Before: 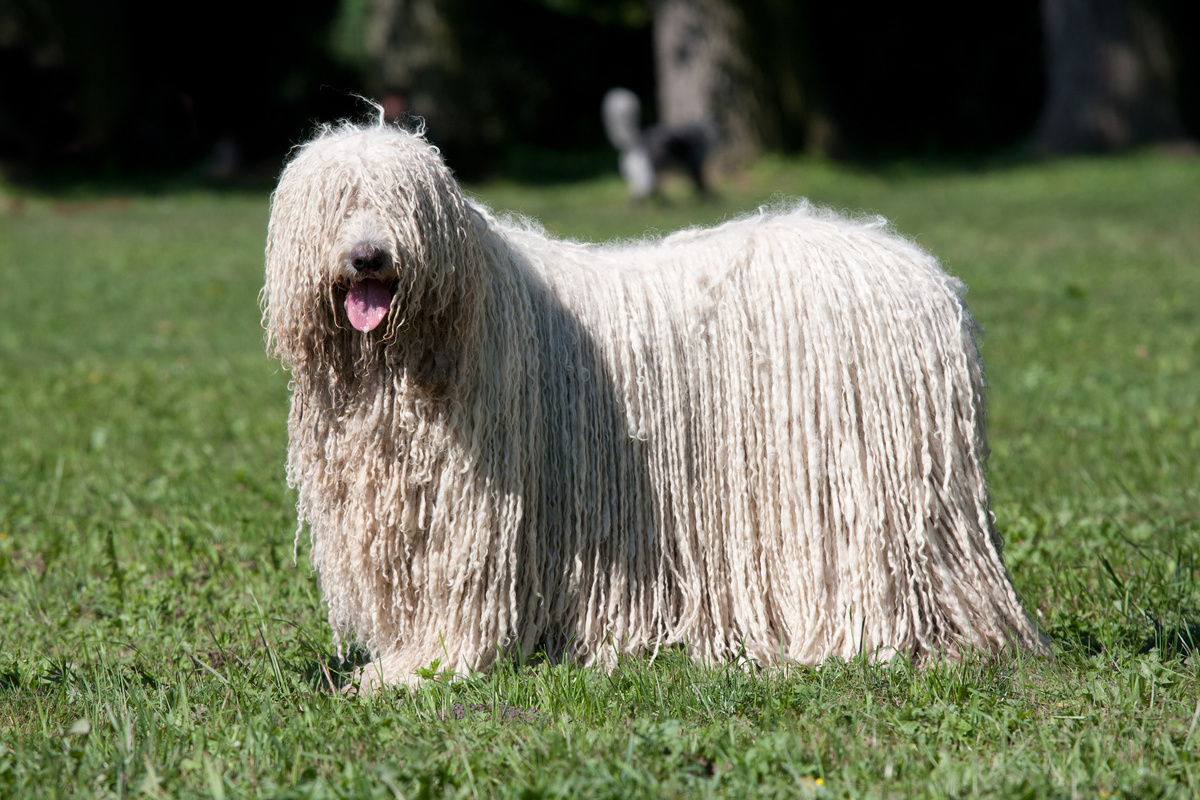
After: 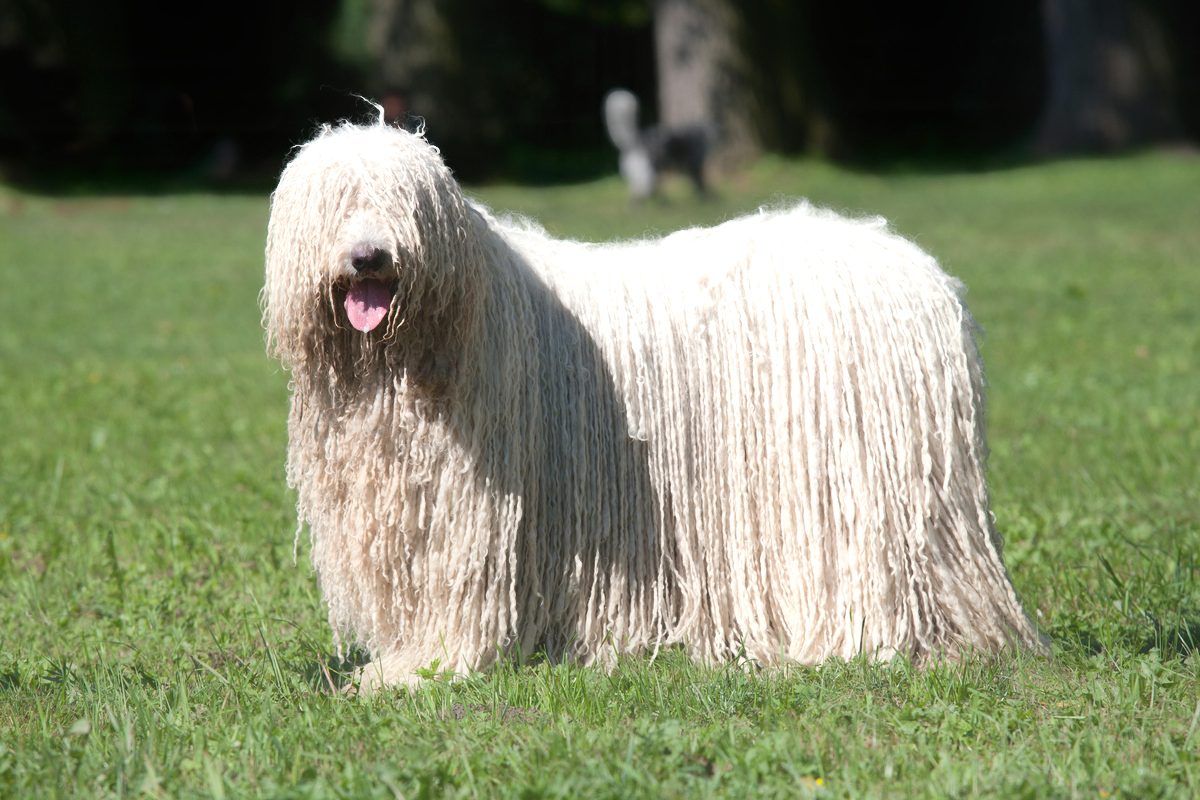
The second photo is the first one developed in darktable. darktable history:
contrast equalizer: octaves 7, y [[0.6 ×6], [0.55 ×6], [0 ×6], [0 ×6], [0 ×6]], mix -1
exposure: black level correction 0, exposure 0.5 EV, compensate highlight preservation false
